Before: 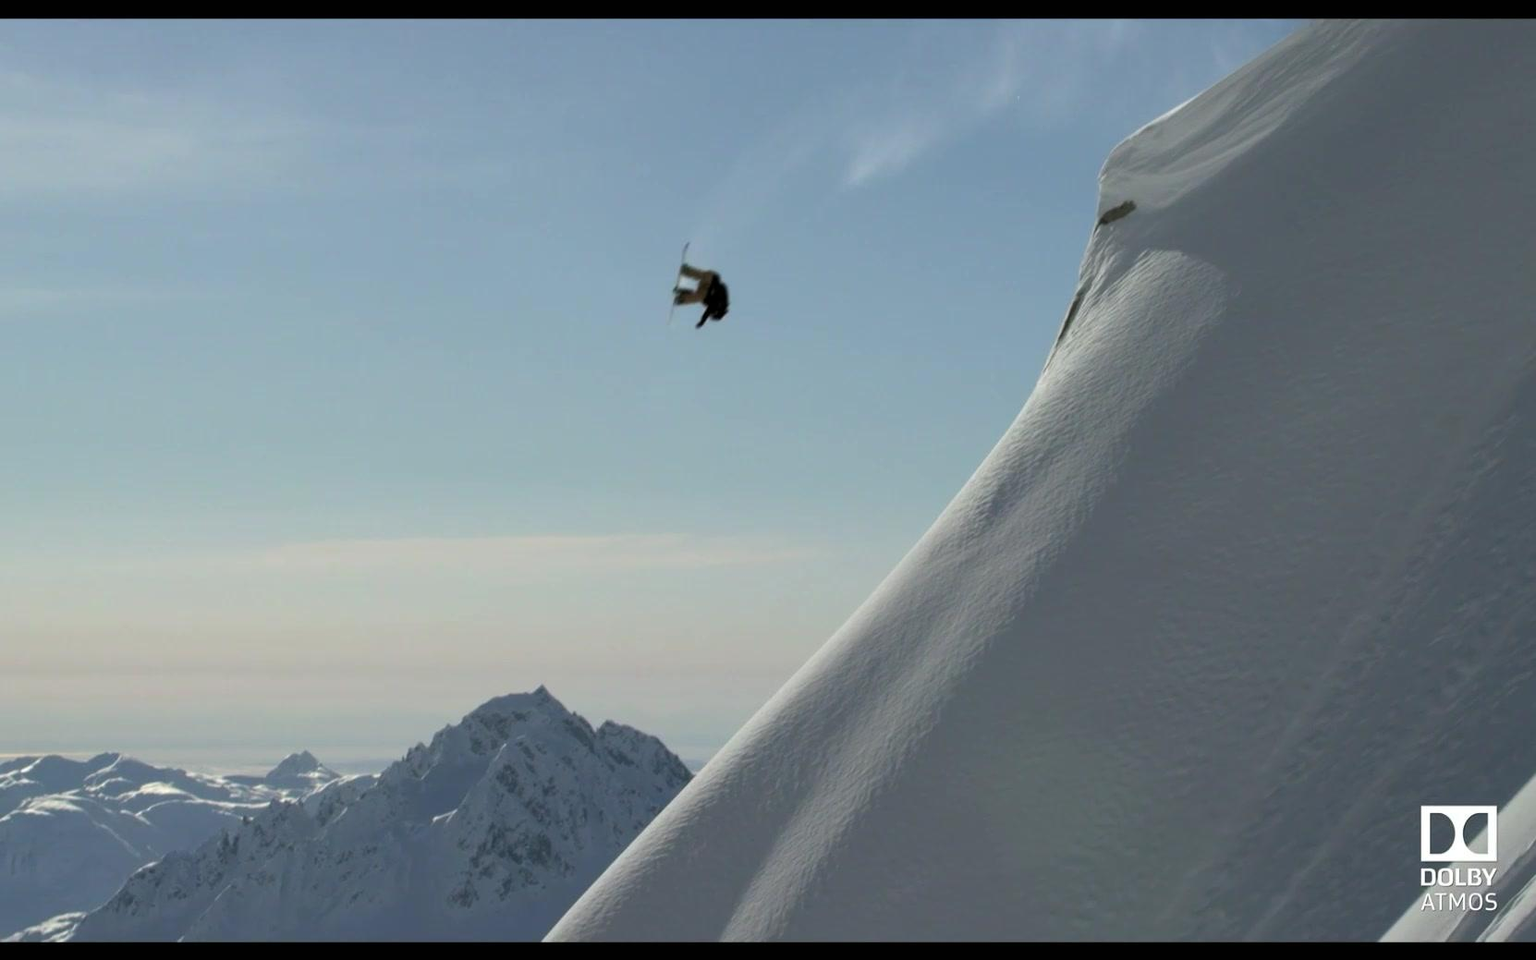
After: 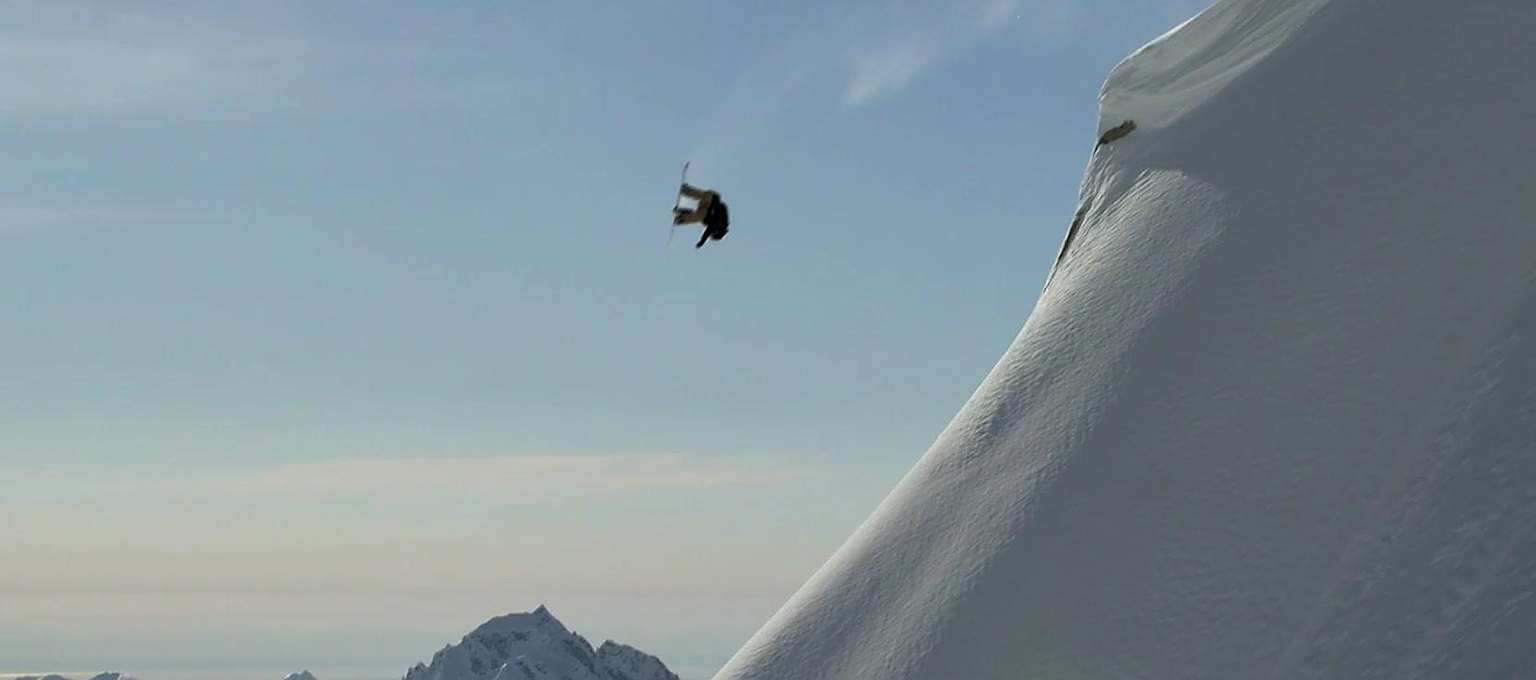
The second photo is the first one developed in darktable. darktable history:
sharpen: radius 1.357, amount 1.254, threshold 0.708
crop and rotate: top 8.422%, bottom 20.649%
shadows and highlights: shadows 37.62, highlights -27.07, soften with gaussian
